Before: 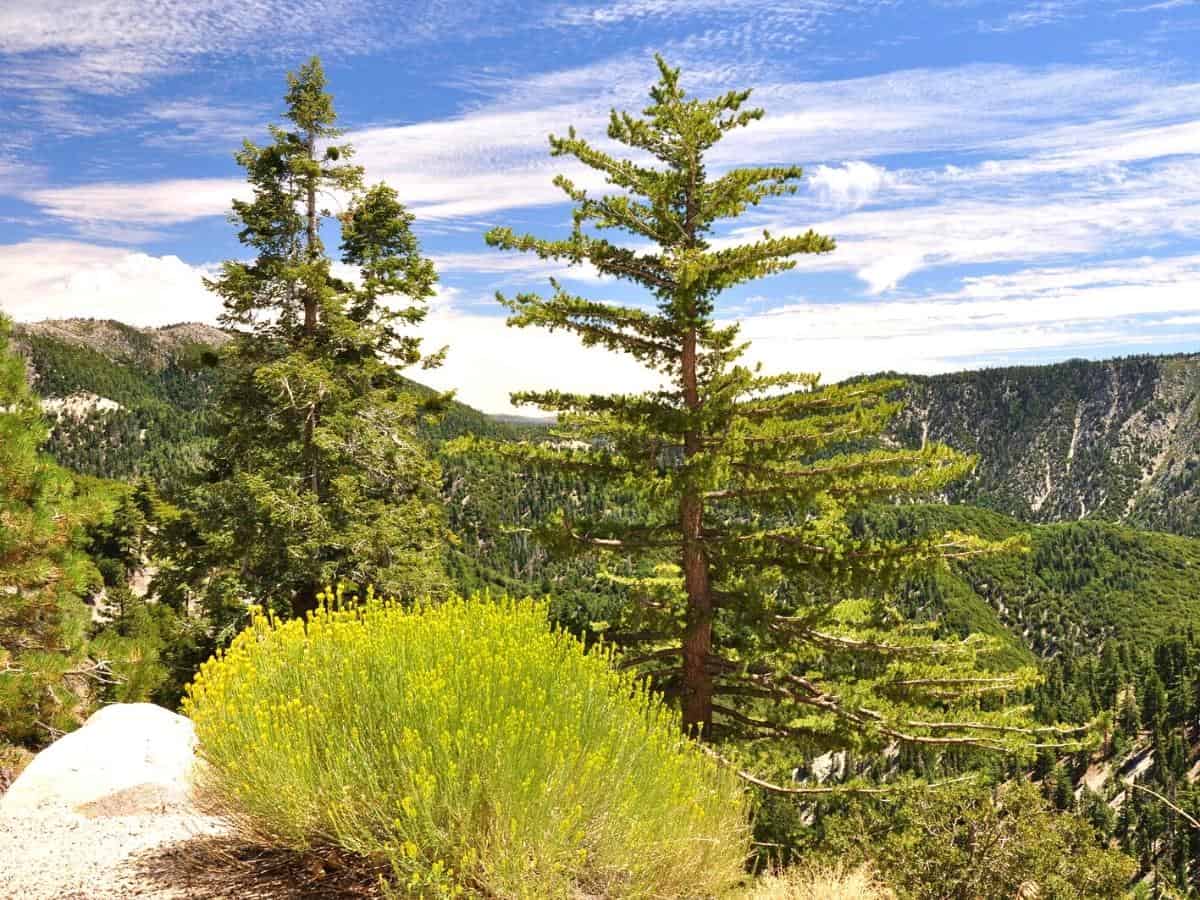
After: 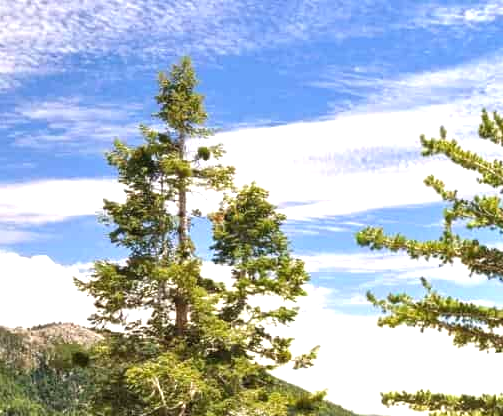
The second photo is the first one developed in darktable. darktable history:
shadows and highlights: shadows 20.55, highlights -20.99, soften with gaussian
exposure: black level correction 0.001, exposure 0.5 EV, compensate exposure bias true, compensate highlight preservation false
crop and rotate: left 10.817%, top 0.062%, right 47.194%, bottom 53.626%
local contrast: detail 110%
